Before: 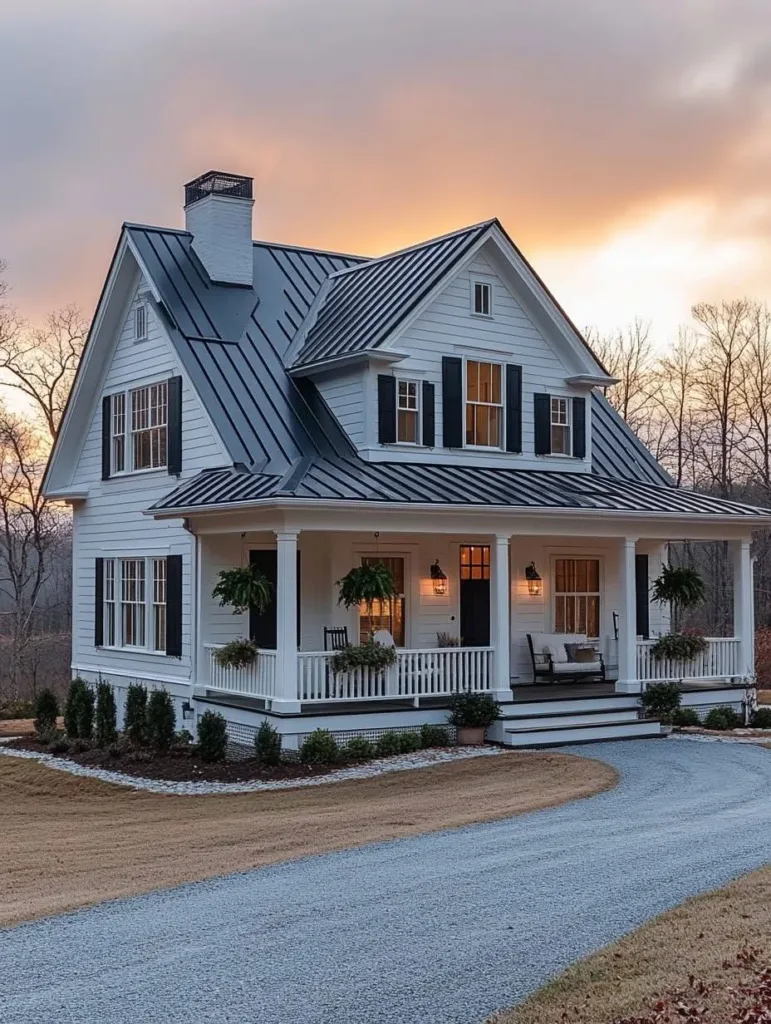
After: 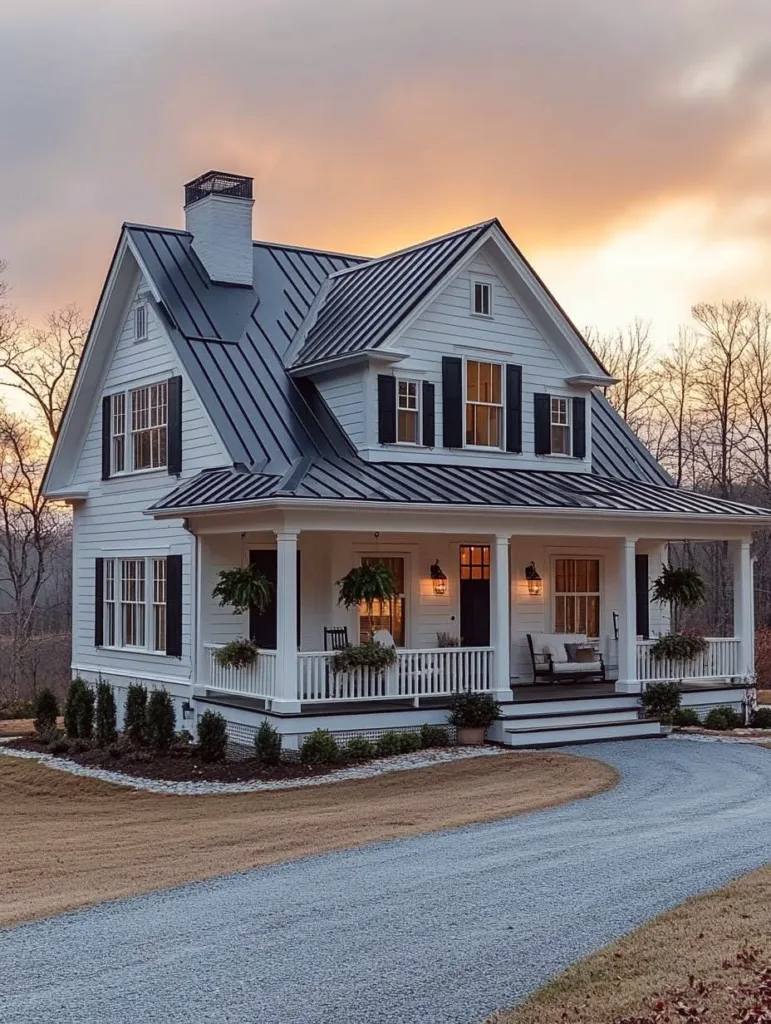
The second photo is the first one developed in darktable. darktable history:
local contrast: mode bilateral grid, contrast 10, coarseness 25, detail 111%, midtone range 0.2
color correction: highlights a* -1.04, highlights b* 4.52, shadows a* 3.51
